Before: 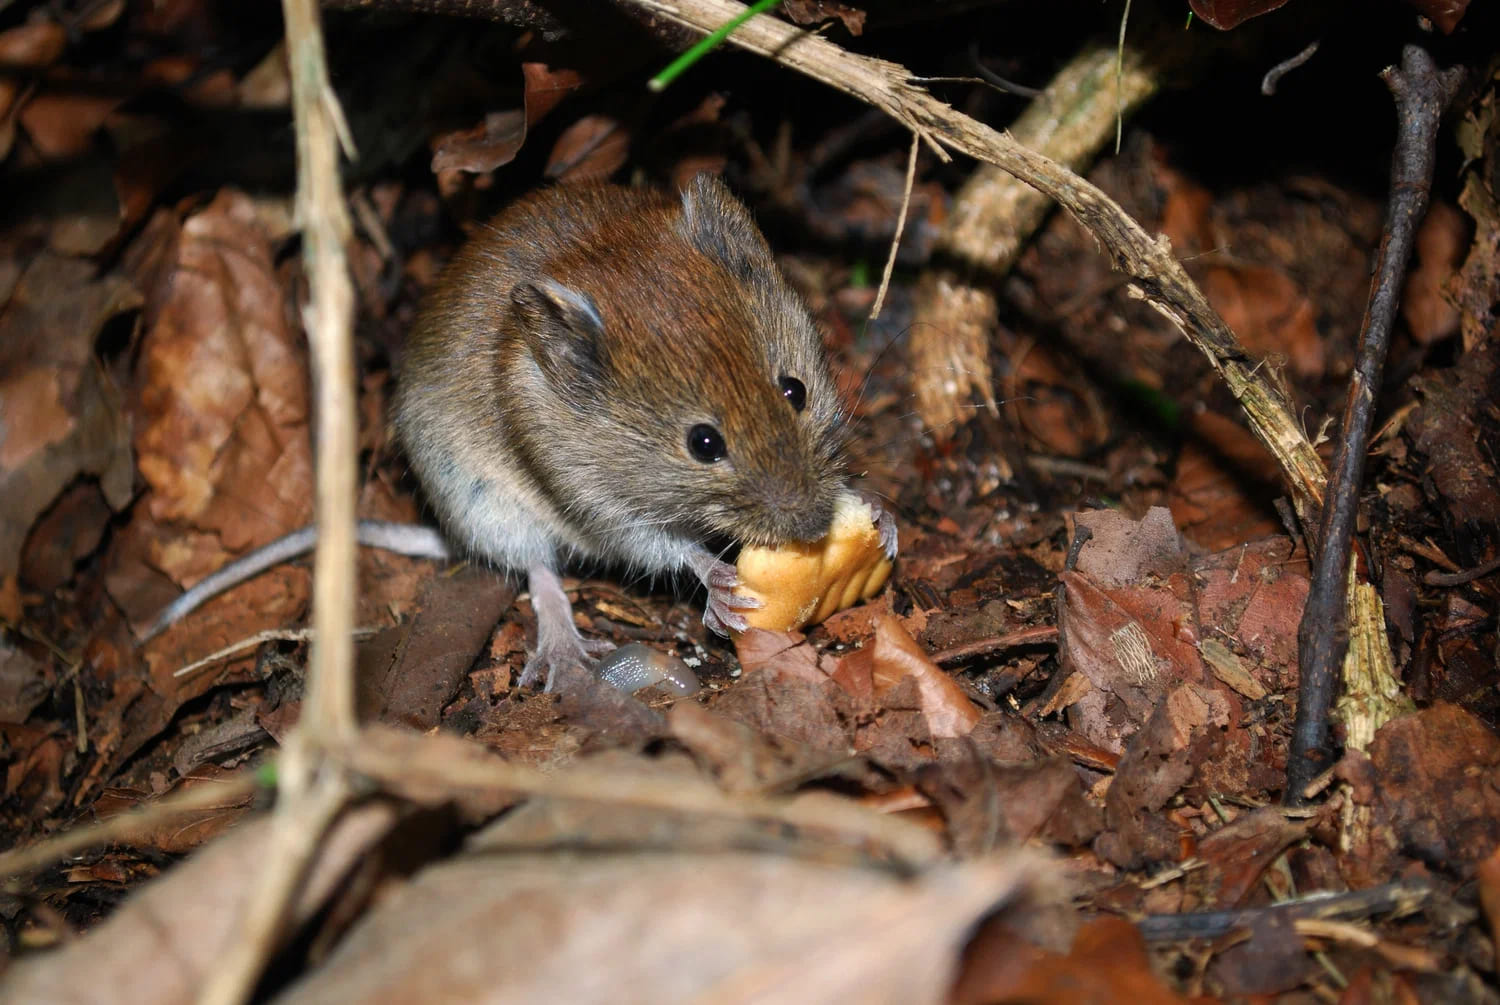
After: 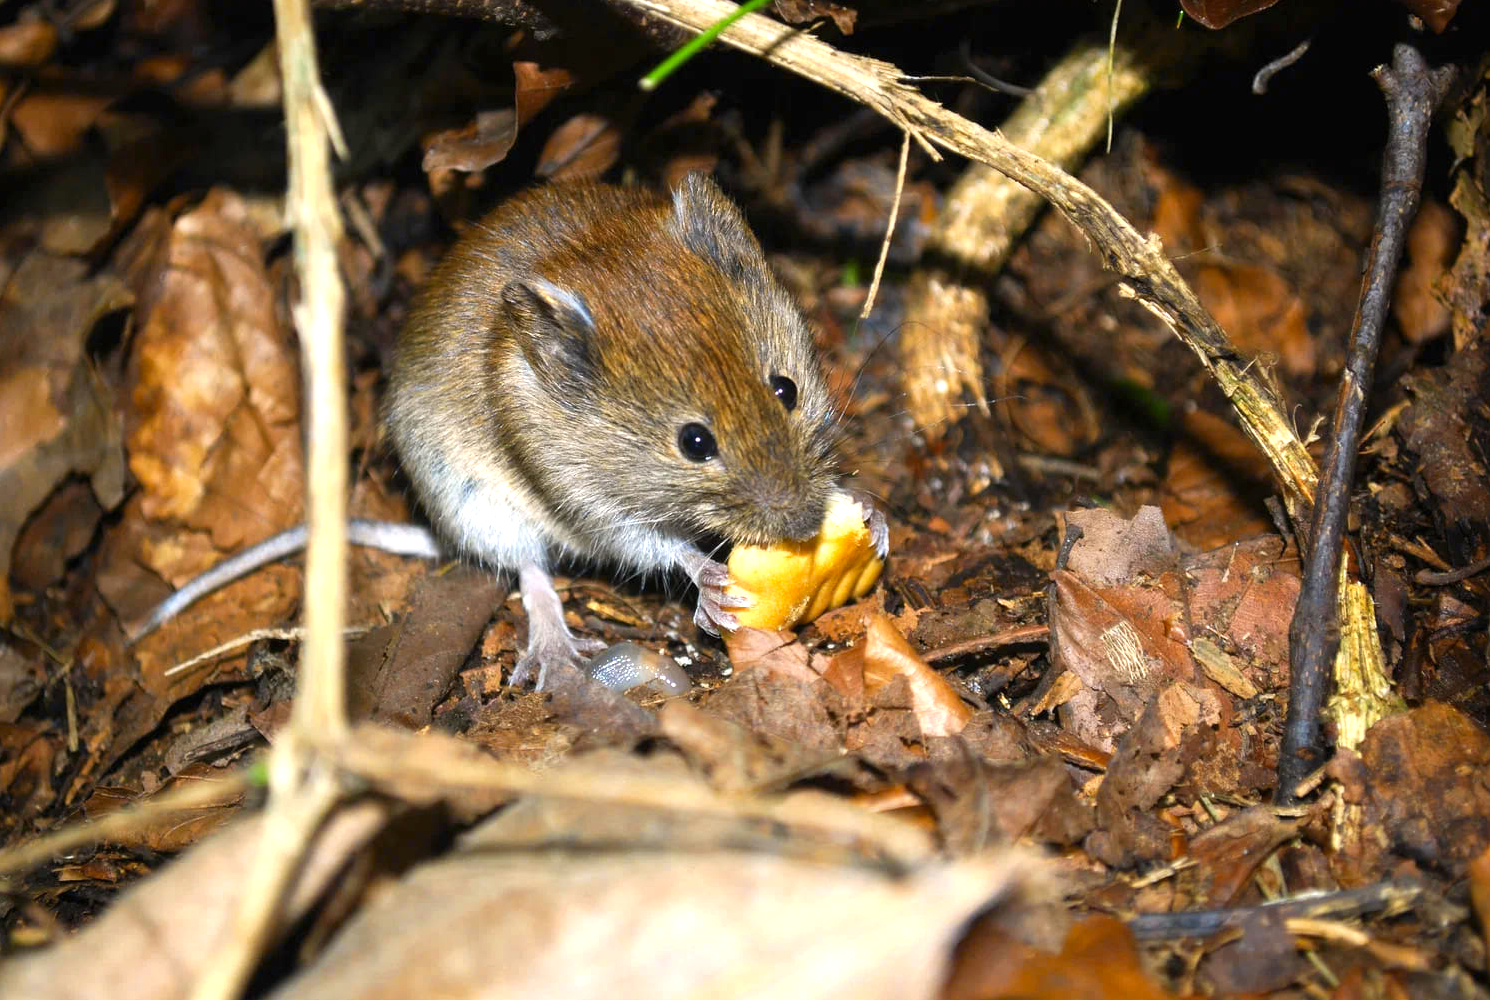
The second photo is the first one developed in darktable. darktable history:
exposure: black level correction 0, exposure 0.9 EV, compensate exposure bias true, compensate highlight preservation false
crop and rotate: left 0.614%, top 0.179%, bottom 0.309%
color contrast: green-magenta contrast 0.85, blue-yellow contrast 1.25, unbound 0
